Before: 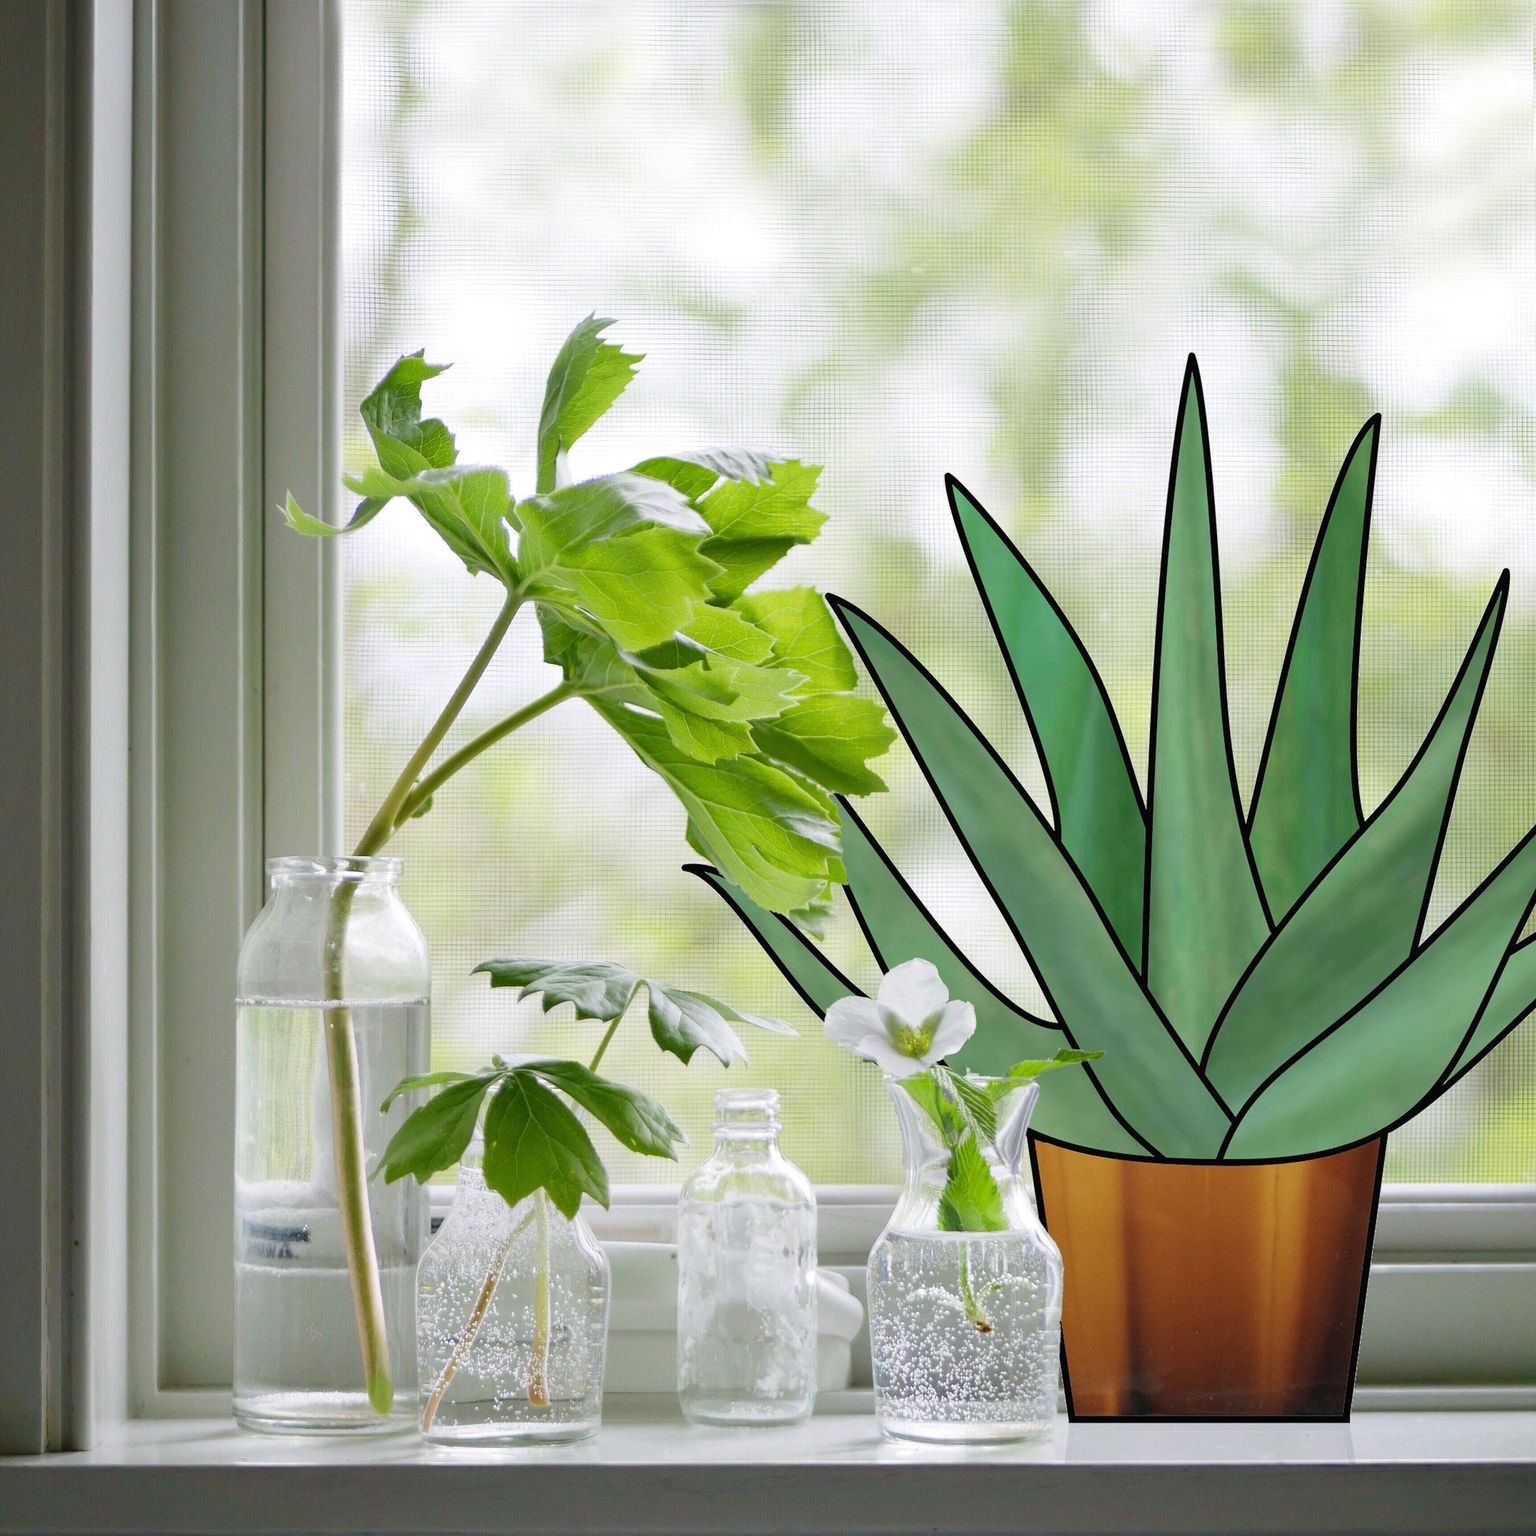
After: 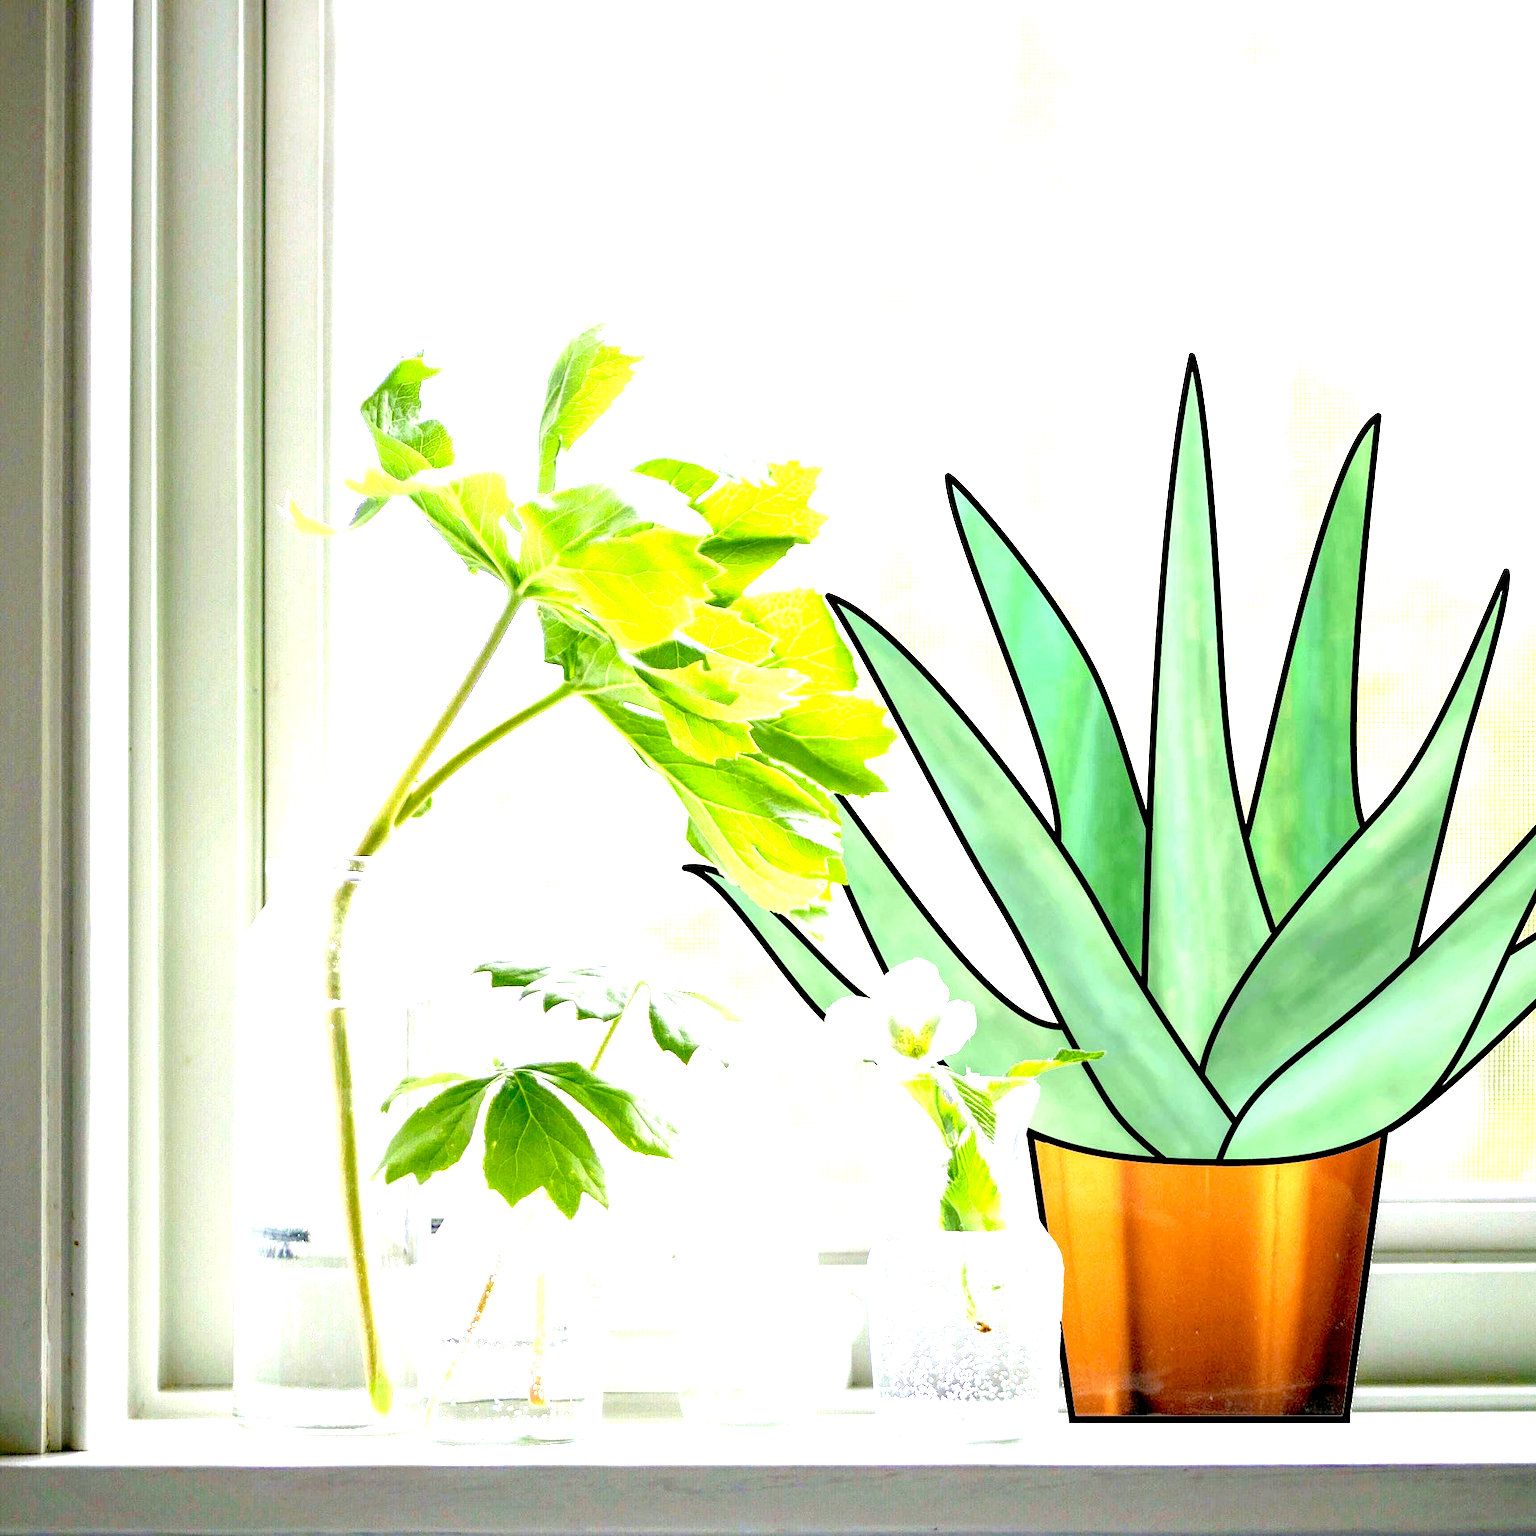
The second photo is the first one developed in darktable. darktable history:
exposure: black level correction 0.015, exposure 1.787 EV, compensate exposure bias true, compensate highlight preservation false
local contrast: on, module defaults
